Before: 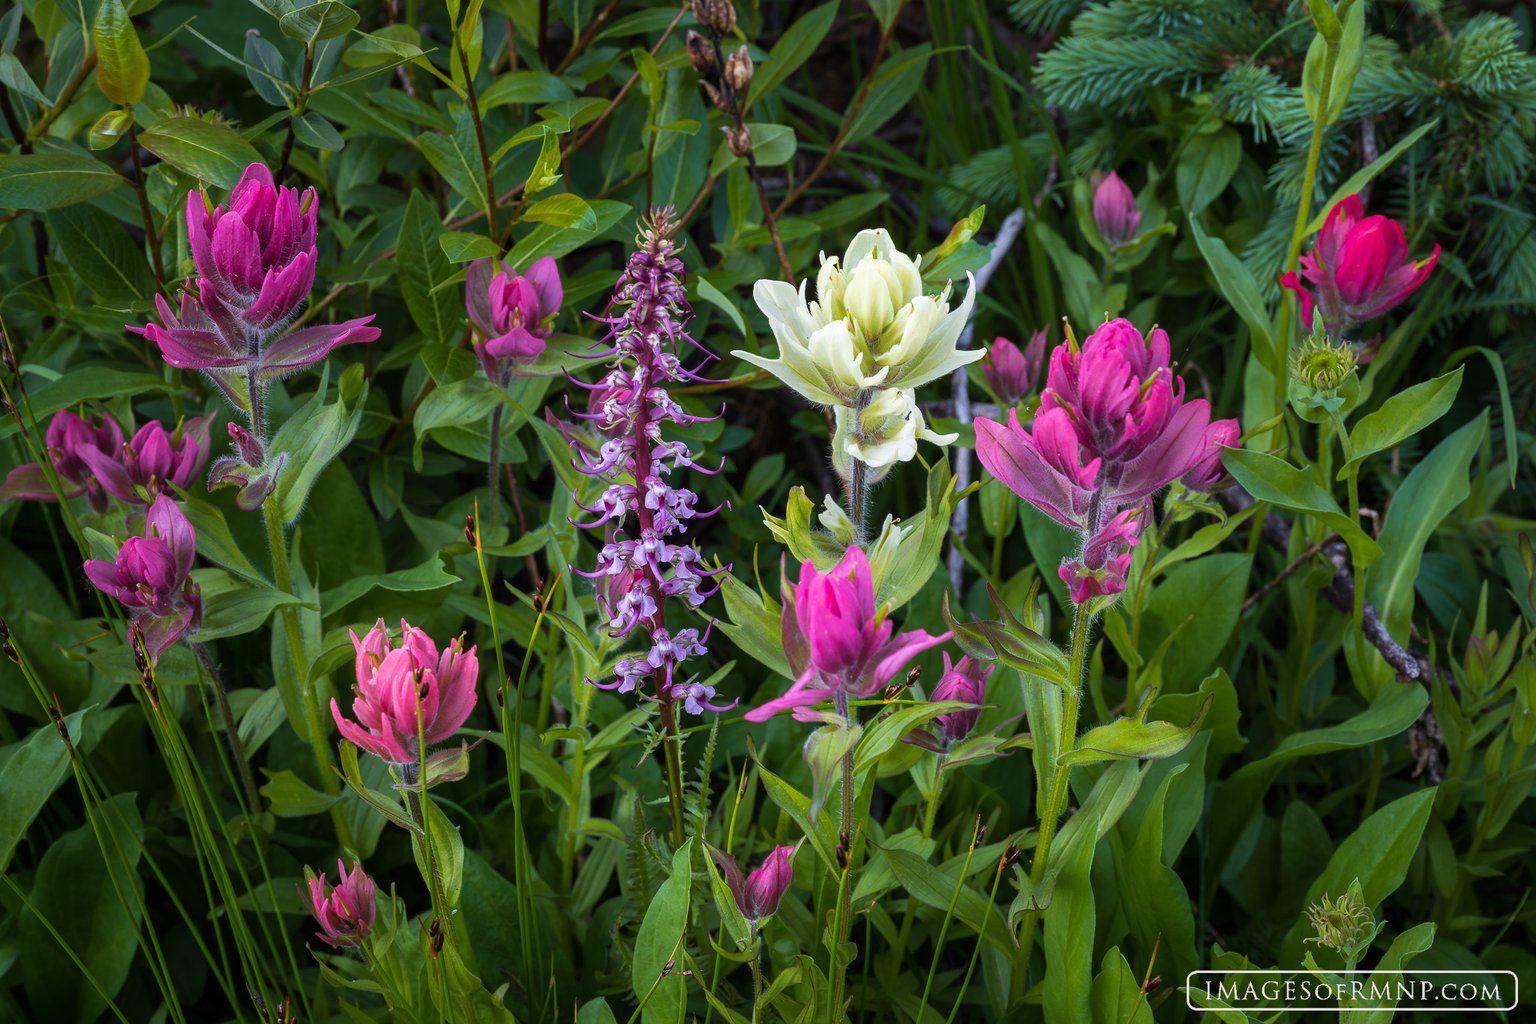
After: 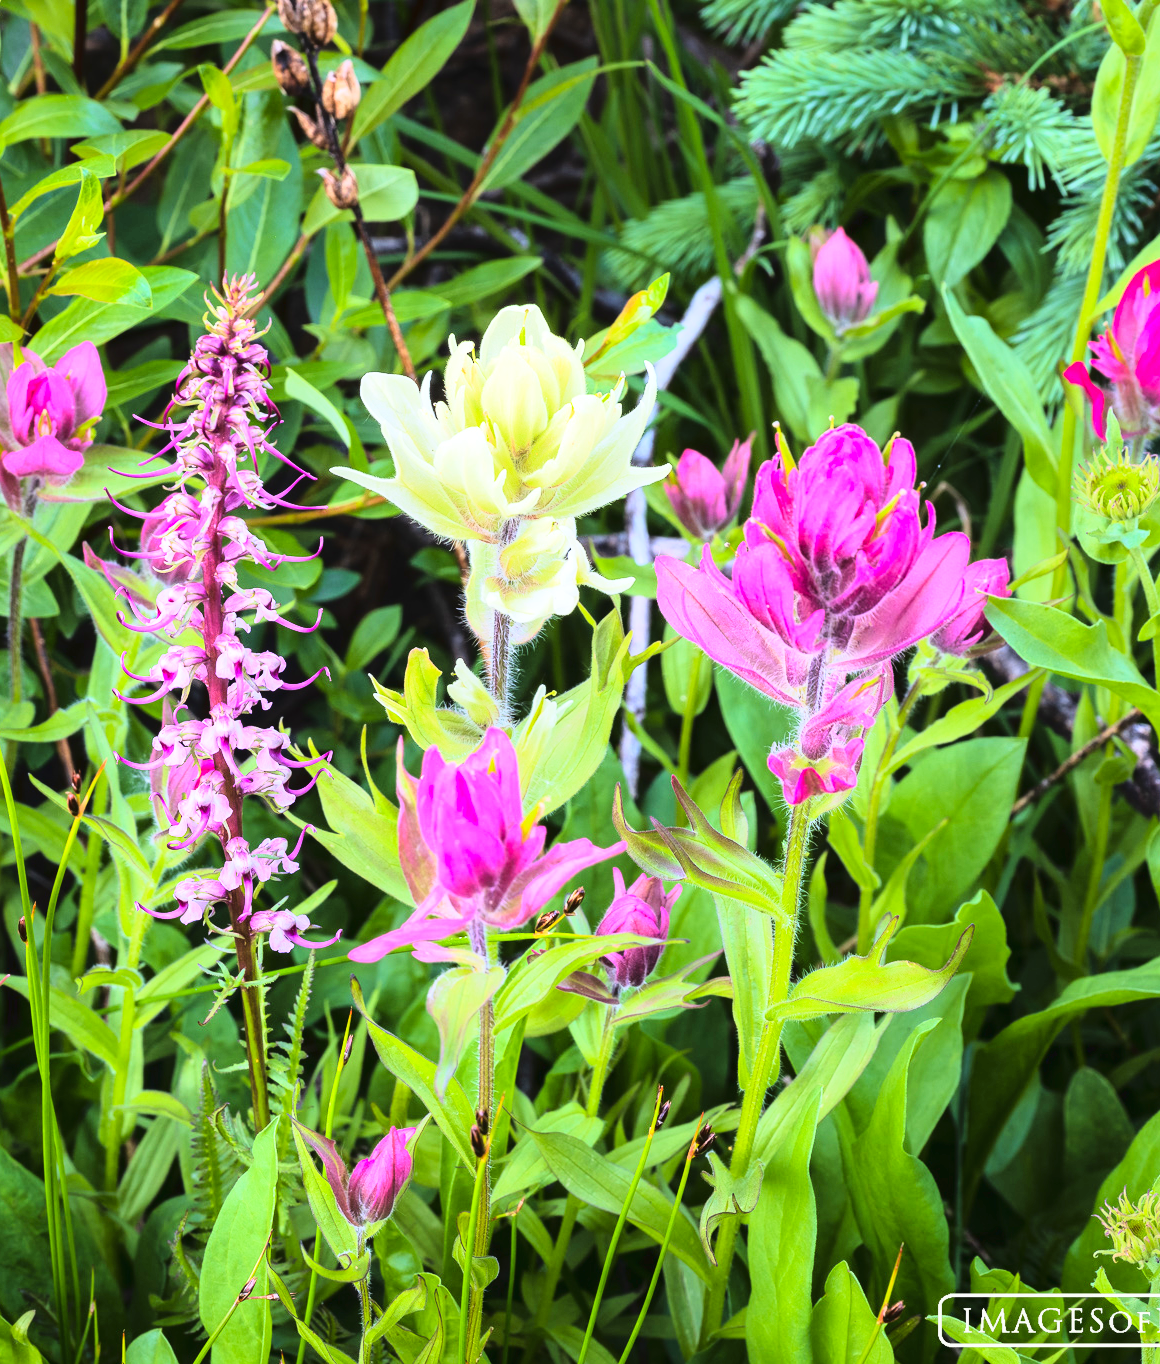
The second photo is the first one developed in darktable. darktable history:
exposure: black level correction 0, exposure 0.7 EV, compensate exposure bias true, compensate highlight preservation false
tone curve: curves: ch0 [(0, 0.026) (0.155, 0.133) (0.272, 0.34) (0.434, 0.625) (0.676, 0.871) (0.994, 0.955)], color space Lab, linked channels, preserve colors none
crop: left 31.458%, top 0%, right 11.876%
